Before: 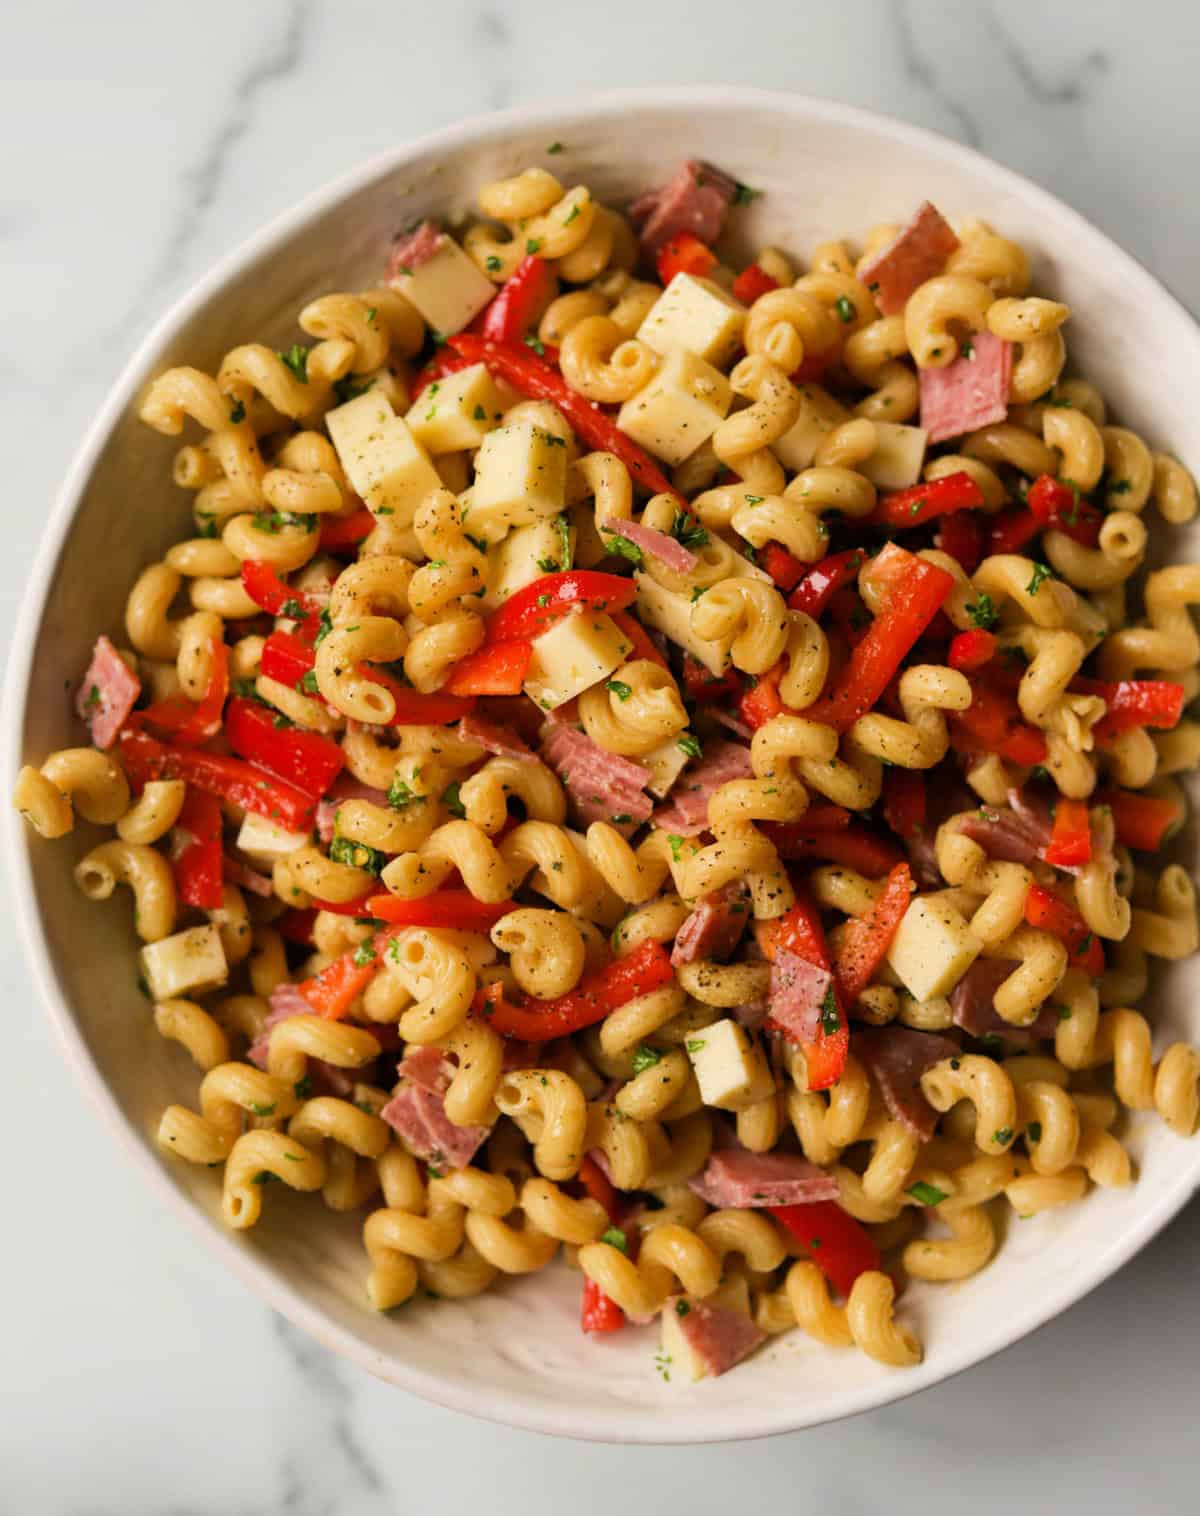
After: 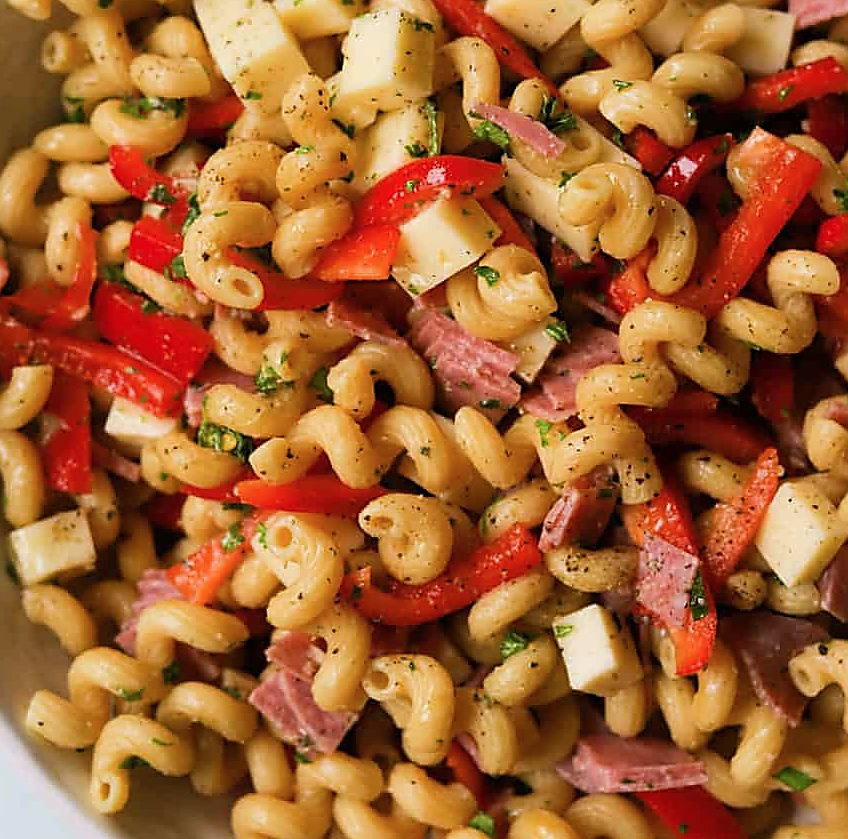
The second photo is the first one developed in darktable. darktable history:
sharpen: radius 1.359, amount 1.255, threshold 0.843
crop: left 11.024%, top 27.429%, right 18.303%, bottom 17.217%
color correction: highlights a* -0.758, highlights b* -9.05
